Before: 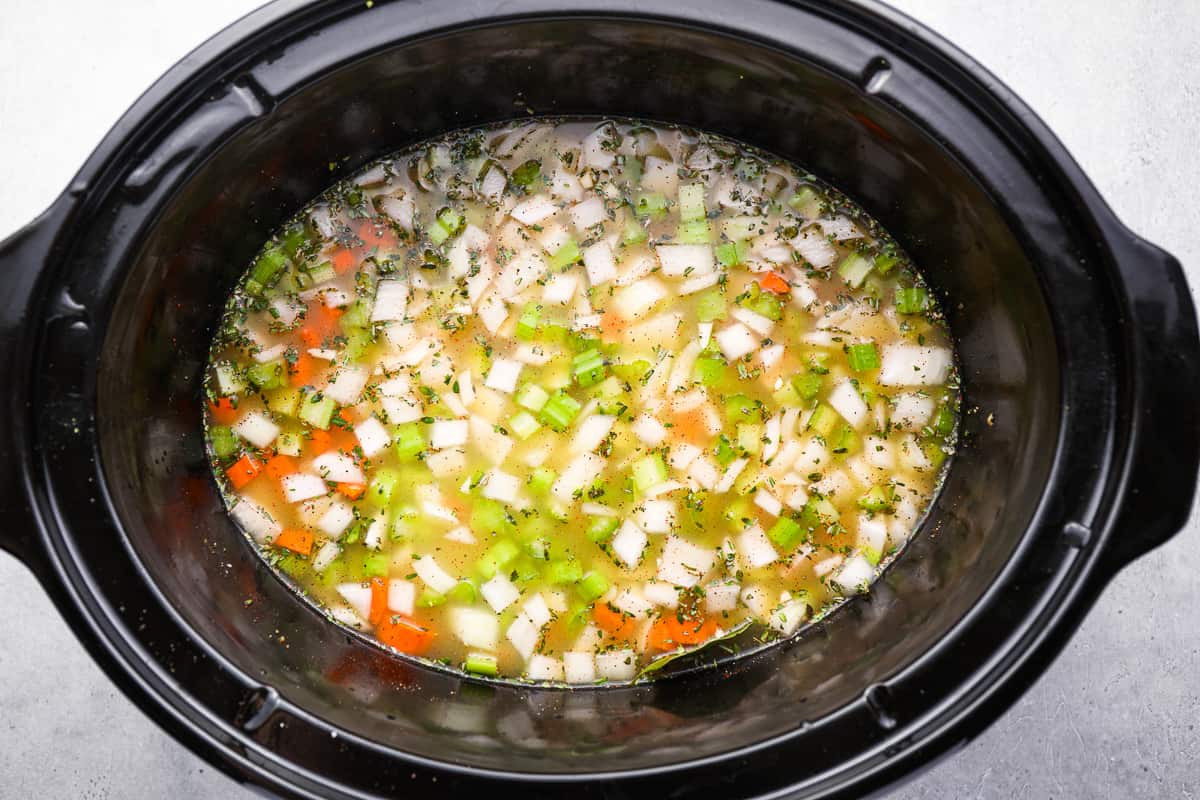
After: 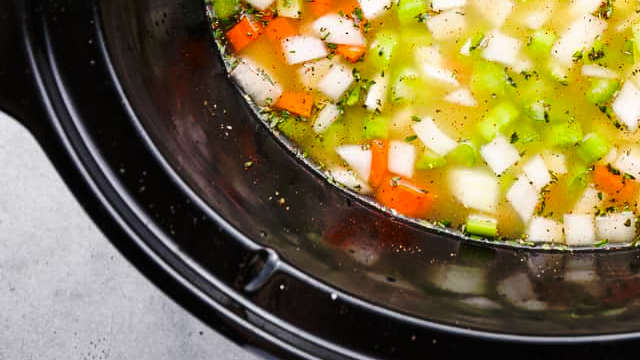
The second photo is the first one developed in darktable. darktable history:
base curve: curves: ch0 [(0, 0) (0.073, 0.04) (0.157, 0.139) (0.492, 0.492) (0.758, 0.758) (1, 1)], preserve colors none
crop and rotate: top 54.778%, right 46.61%, bottom 0.159%
